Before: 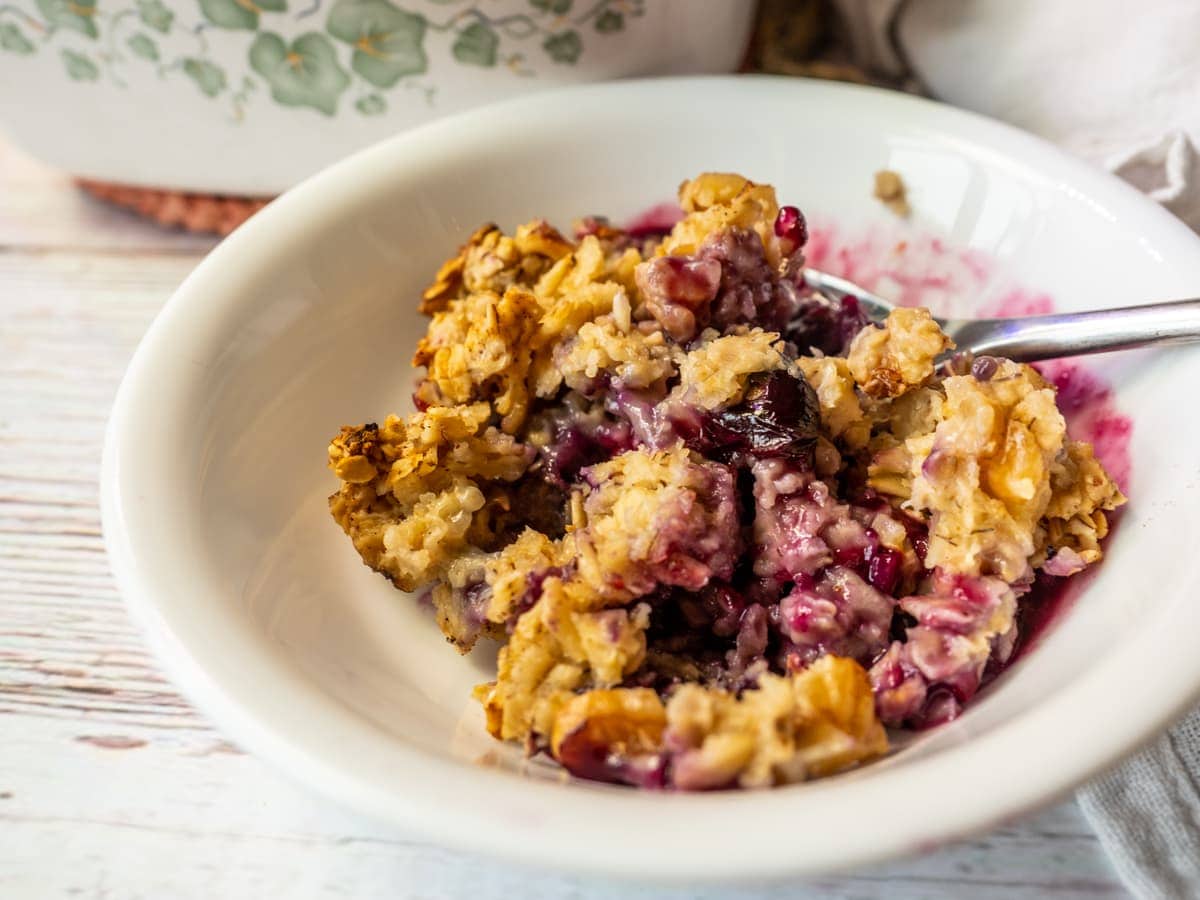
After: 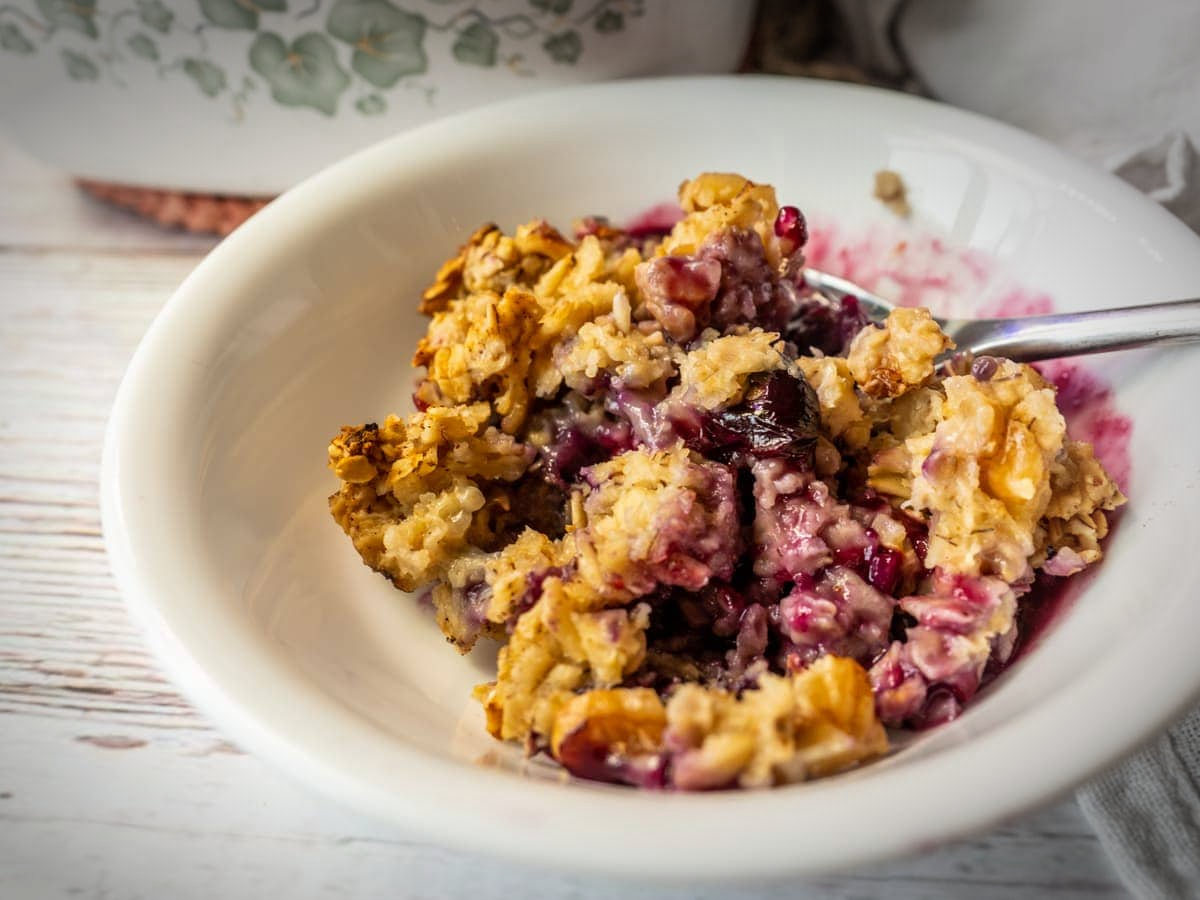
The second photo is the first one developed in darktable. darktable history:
vignetting: fall-off start 78.95%, brightness -0.575, center (-0.078, 0.065), width/height ratio 1.328, unbound false
